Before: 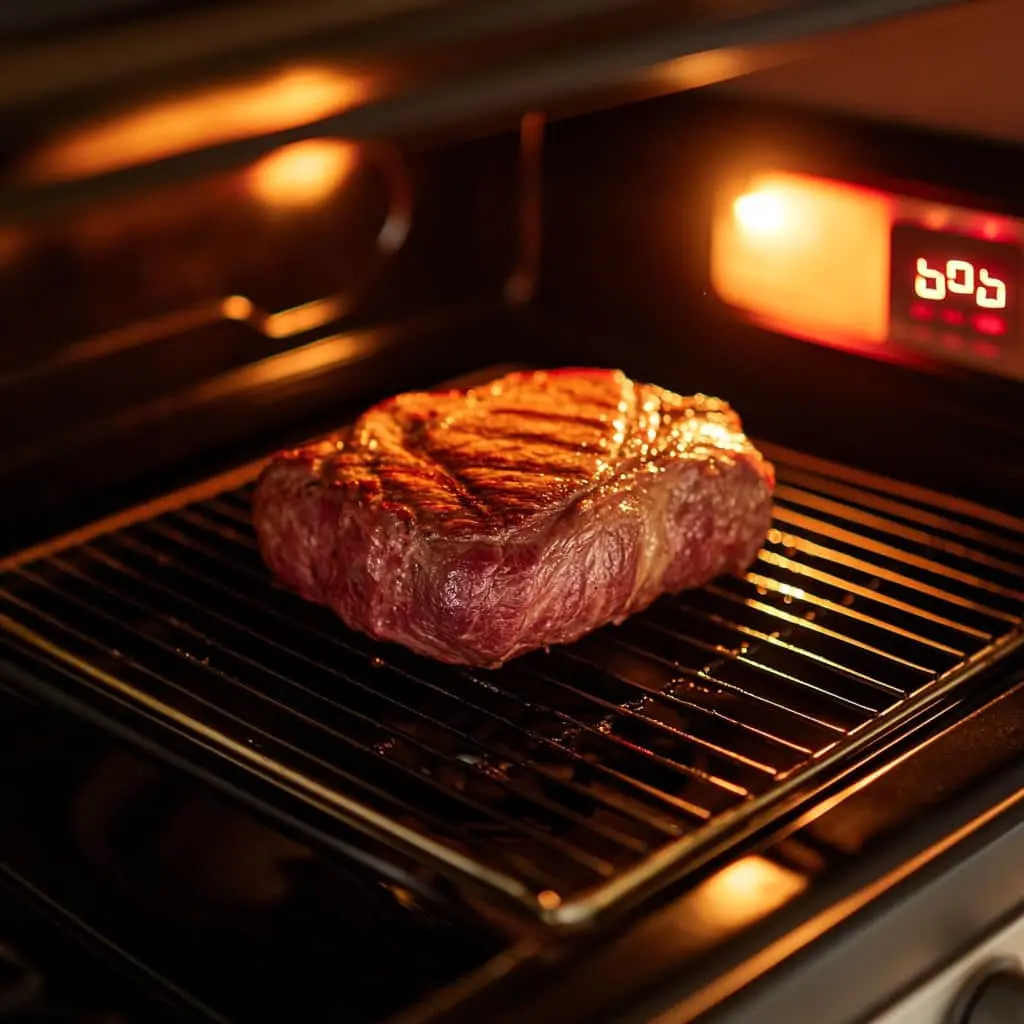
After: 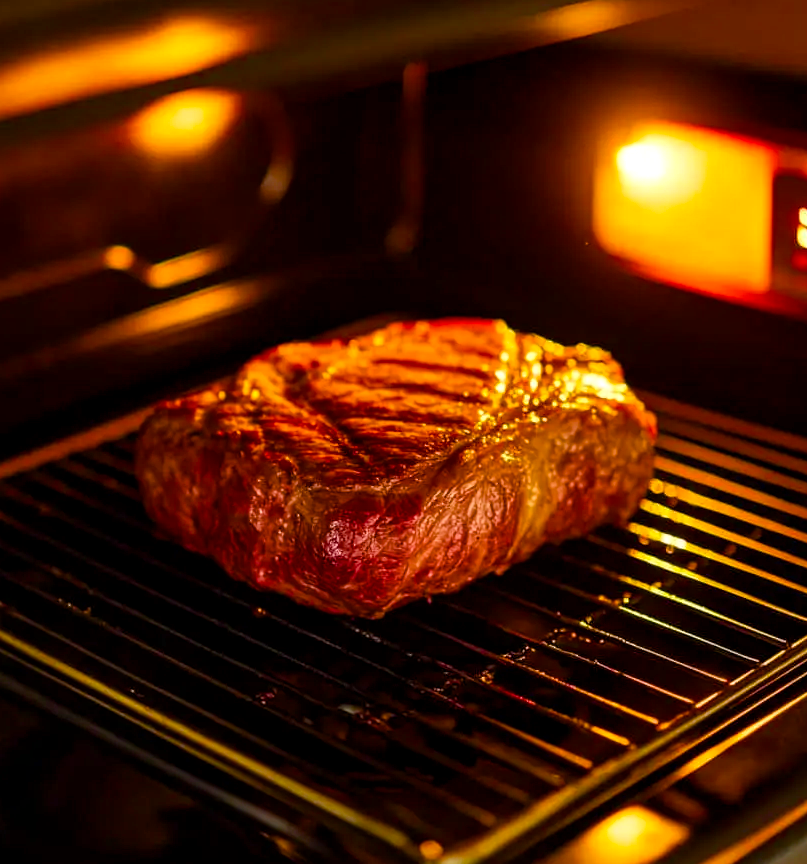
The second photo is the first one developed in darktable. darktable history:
color balance rgb: linear chroma grading › global chroma 14.758%, perceptual saturation grading › global saturation 20.705%, perceptual saturation grading › highlights -19.703%, perceptual saturation grading › shadows 29.548%, global vibrance 50.632%
local contrast: highlights 103%, shadows 99%, detail 119%, midtone range 0.2
color correction: highlights b* 2.93
crop: left 11.603%, top 4.89%, right 9.559%, bottom 10.706%
